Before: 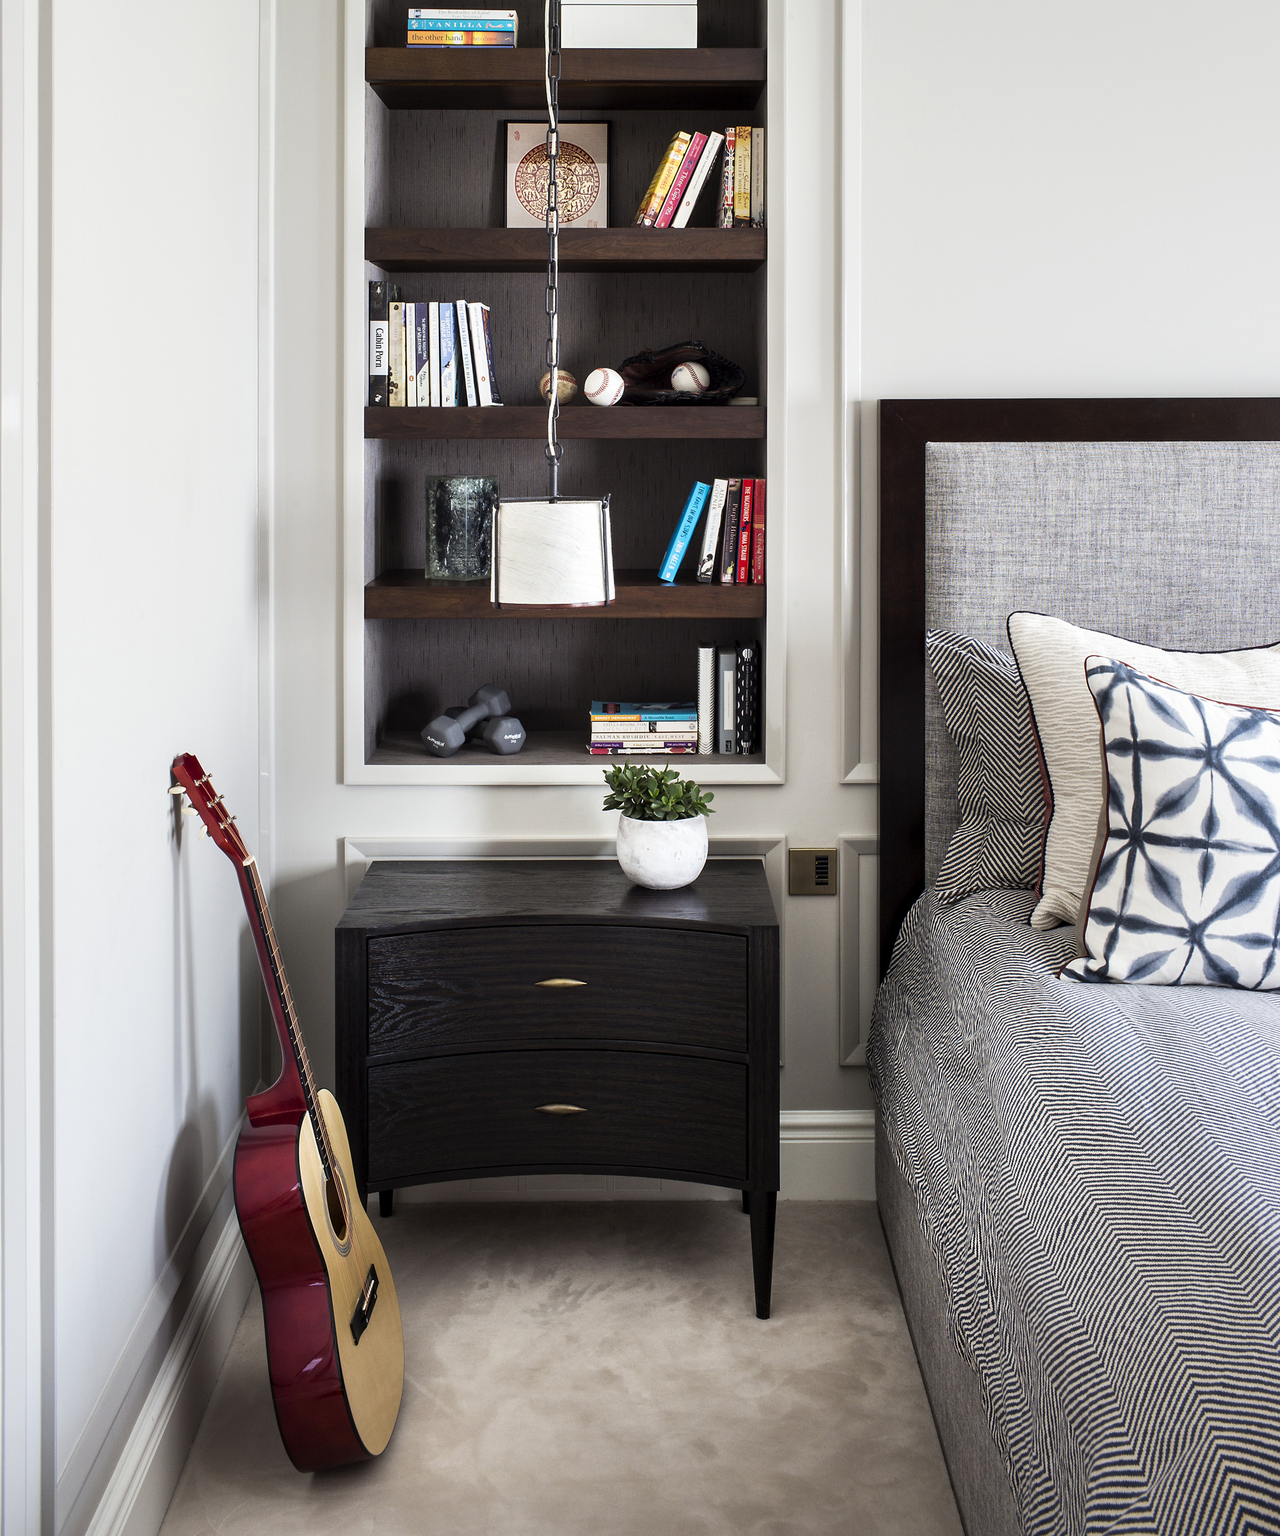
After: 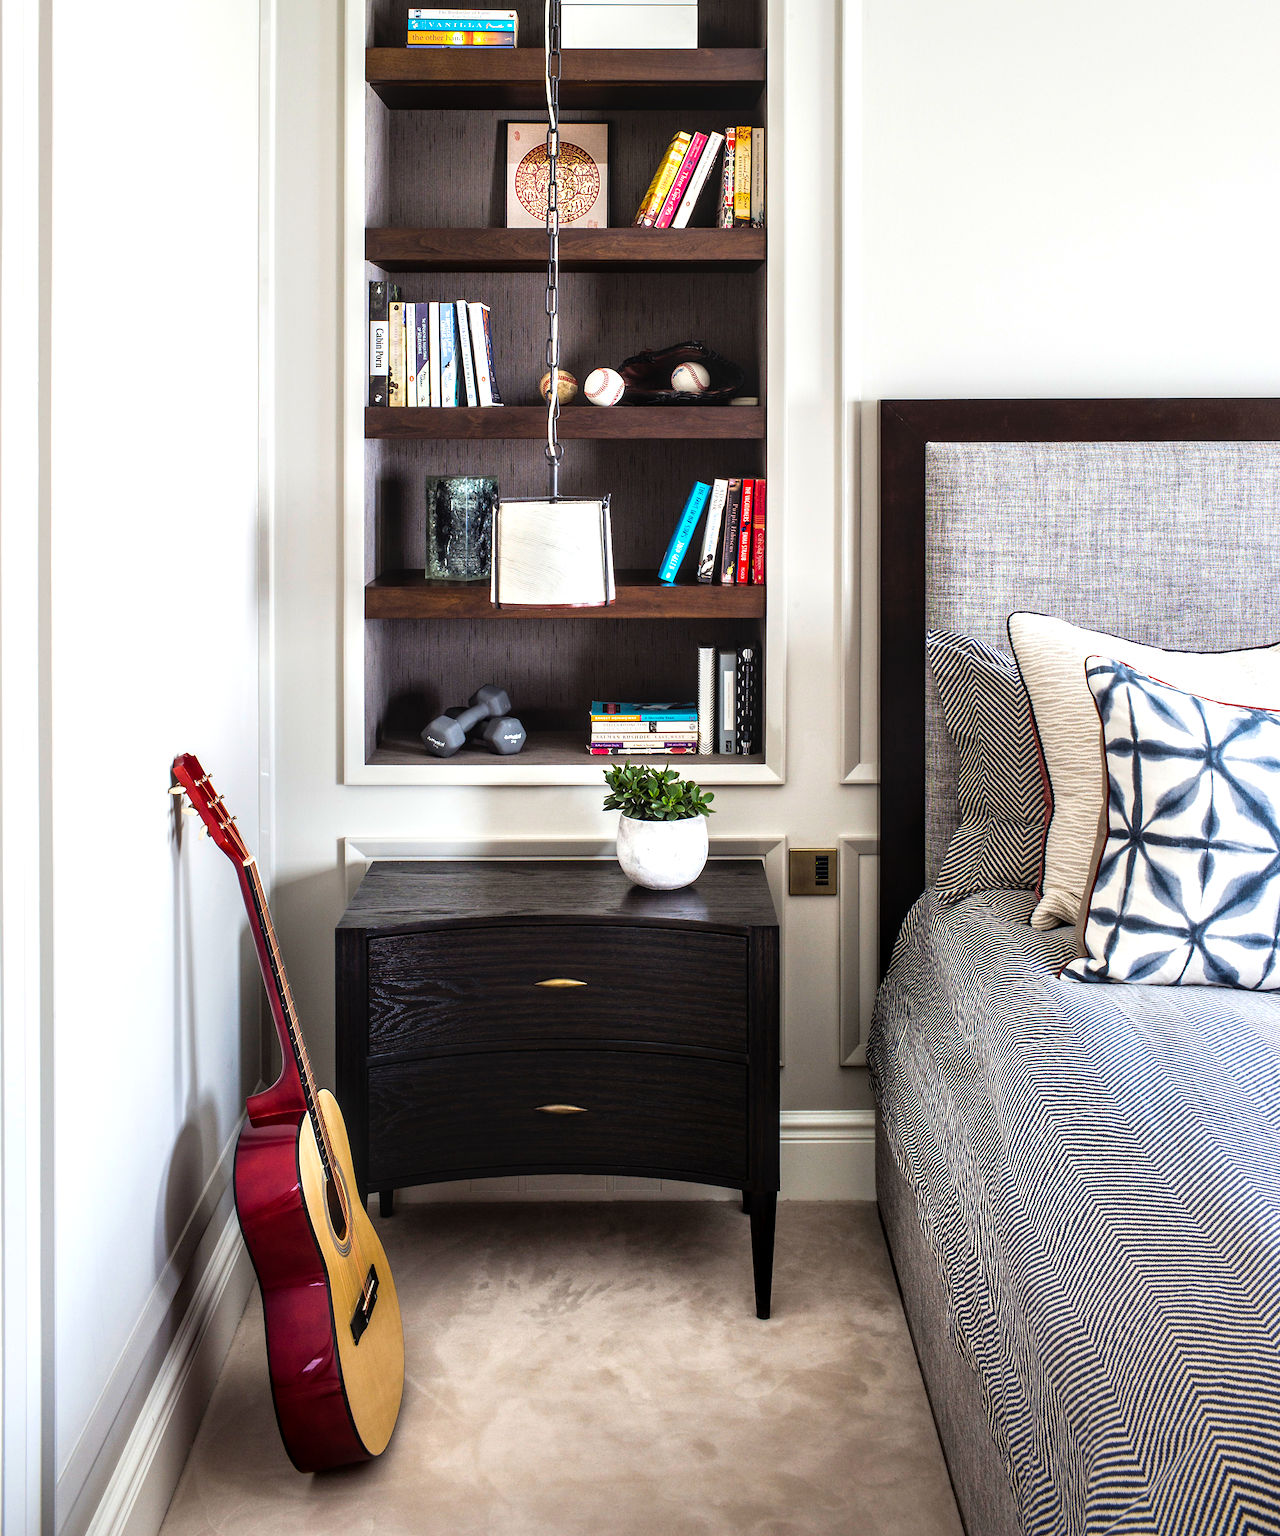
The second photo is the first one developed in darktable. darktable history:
color balance rgb: perceptual saturation grading › global saturation 19.294%, global vibrance 20%
tone equalizer: -8 EV -0.378 EV, -7 EV -0.37 EV, -6 EV -0.344 EV, -5 EV -0.213 EV, -3 EV 0.247 EV, -2 EV 0.313 EV, -1 EV 0.396 EV, +0 EV 0.414 EV
local contrast: on, module defaults
